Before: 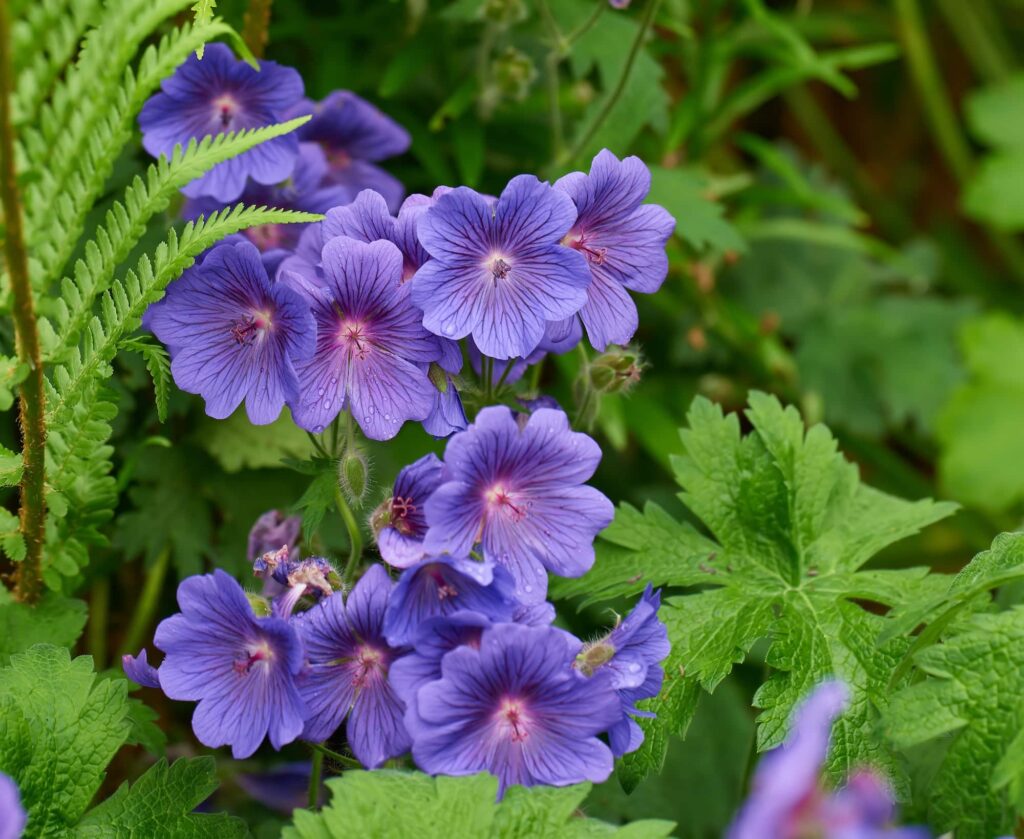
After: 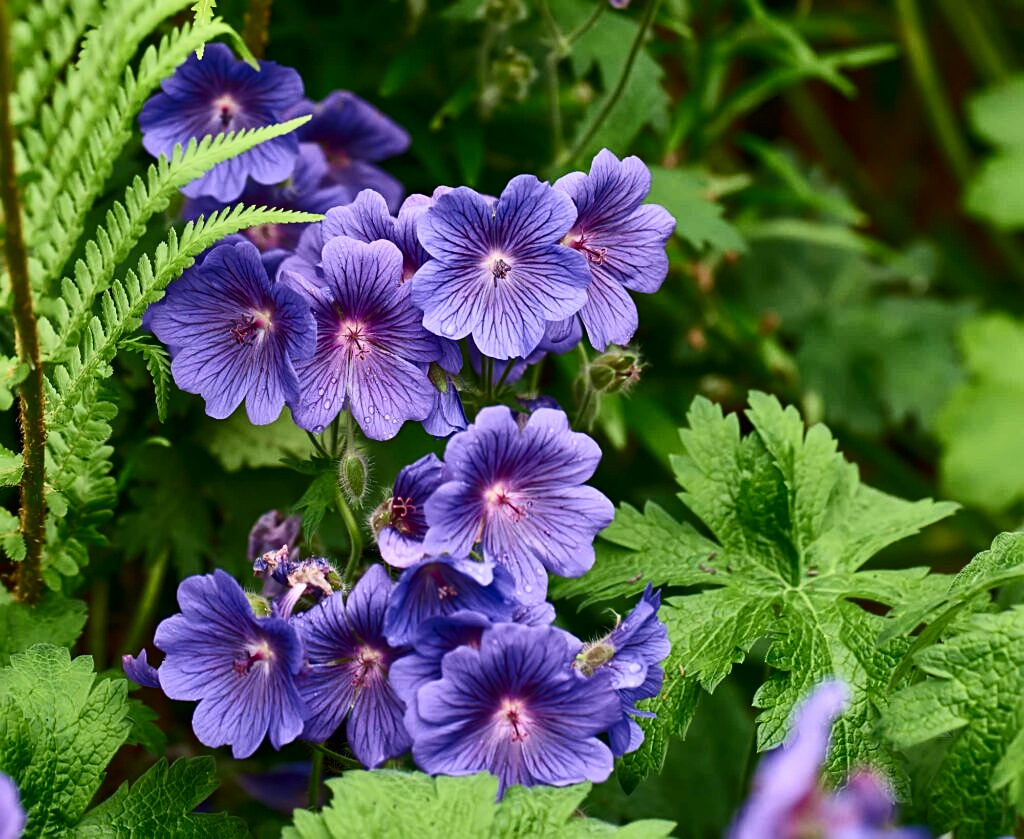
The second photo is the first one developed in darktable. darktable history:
sharpen: radius 2.156, amount 0.377, threshold 0.114
contrast brightness saturation: contrast 0.298
